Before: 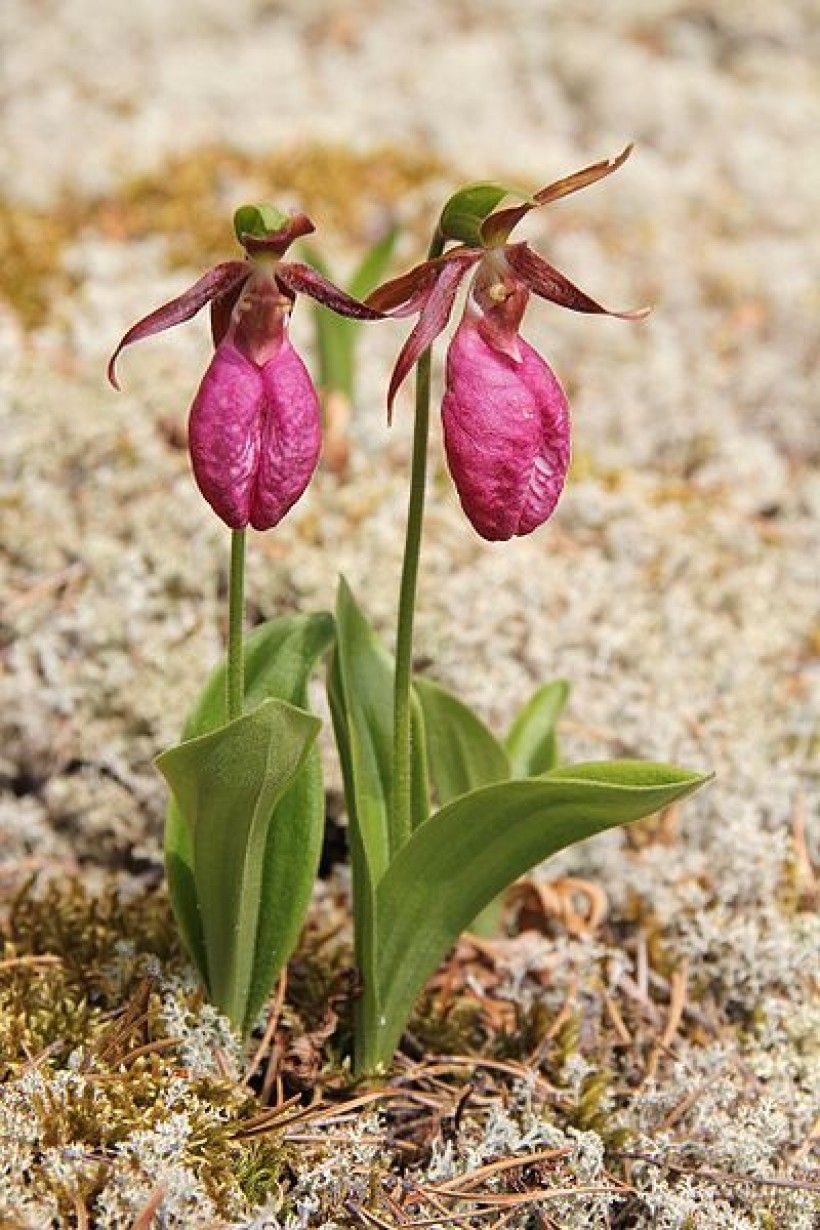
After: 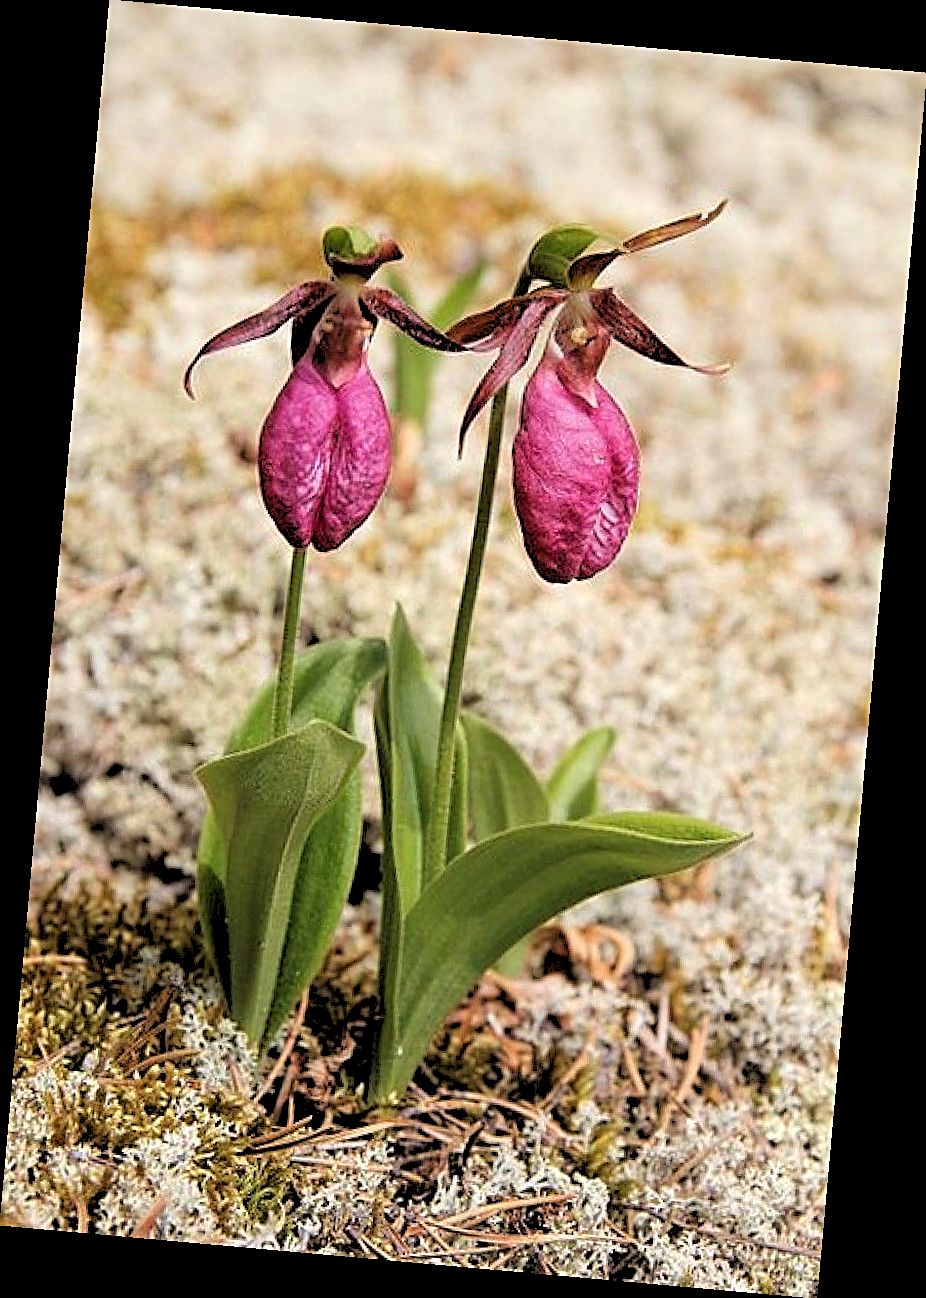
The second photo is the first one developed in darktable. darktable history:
sharpen: amount 0.55
rotate and perspective: rotation 5.12°, automatic cropping off
rgb levels: levels [[0.029, 0.461, 0.922], [0, 0.5, 1], [0, 0.5, 1]]
